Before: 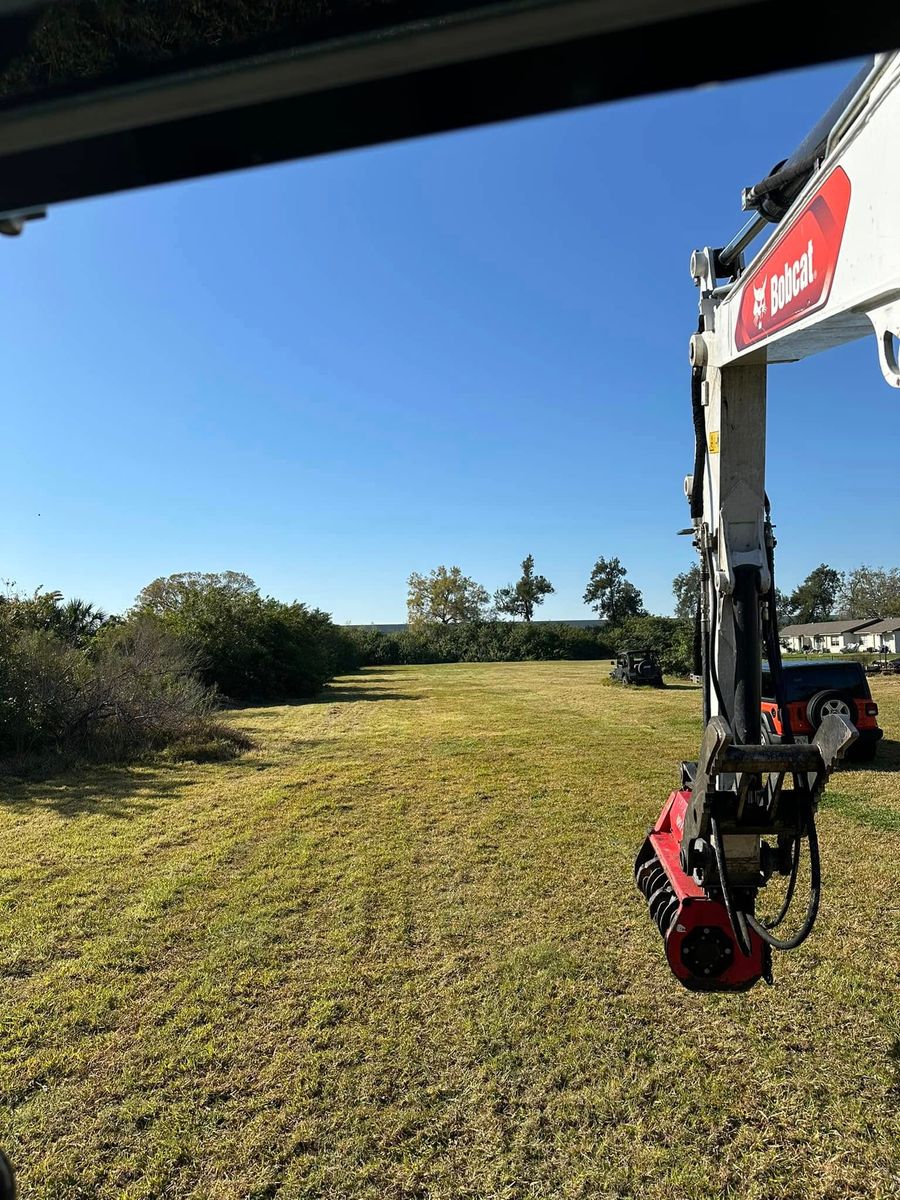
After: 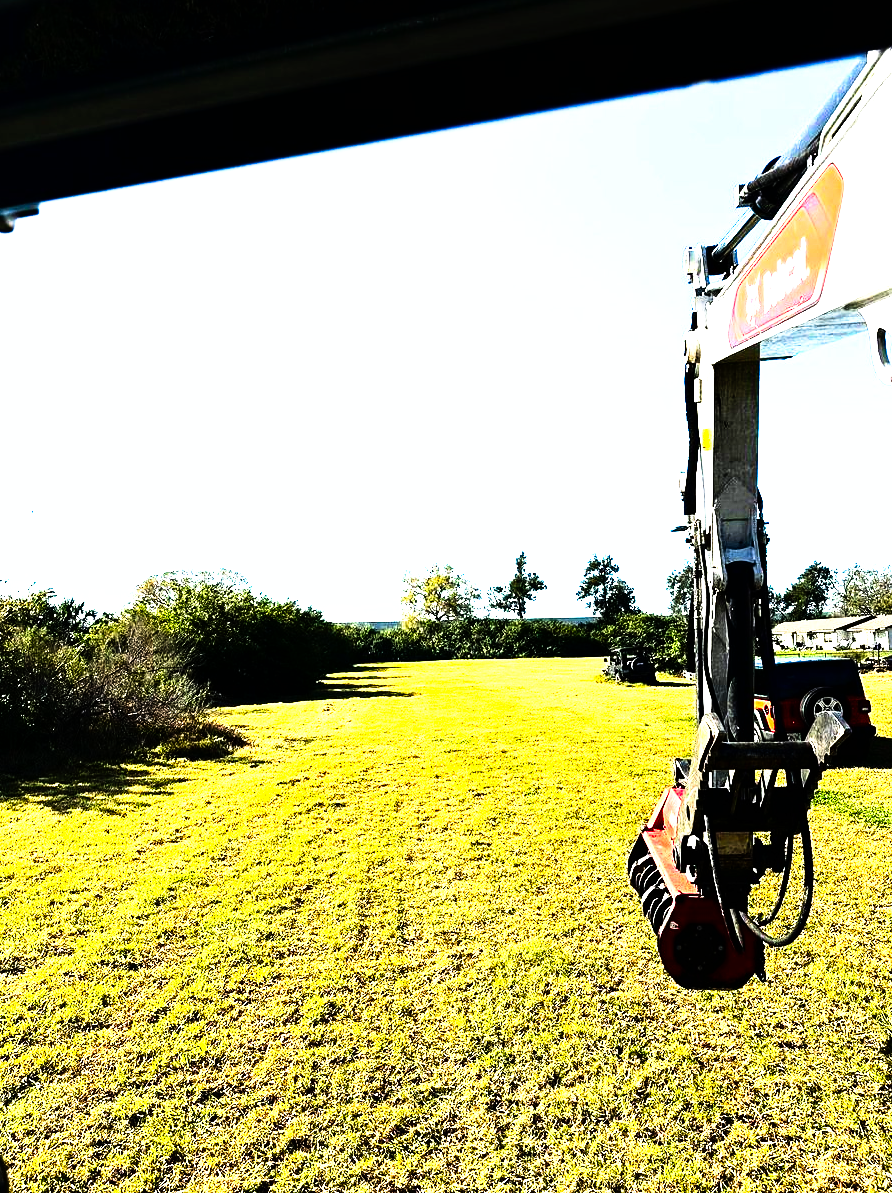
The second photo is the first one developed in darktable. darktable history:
crop and rotate: left 0.836%, top 0.253%, bottom 0.31%
contrast brightness saturation: contrast 0.395, brightness 0.053, saturation 0.256
exposure: black level correction 0, exposure 1.2 EV, compensate highlight preservation false
tone curve: curves: ch0 [(0, 0) (0.003, 0.001) (0.011, 0.002) (0.025, 0.002) (0.044, 0.006) (0.069, 0.01) (0.1, 0.017) (0.136, 0.023) (0.177, 0.038) (0.224, 0.066) (0.277, 0.118) (0.335, 0.185) (0.399, 0.264) (0.468, 0.365) (0.543, 0.475) (0.623, 0.606) (0.709, 0.759) (0.801, 0.923) (0.898, 0.999) (1, 1)], preserve colors none
